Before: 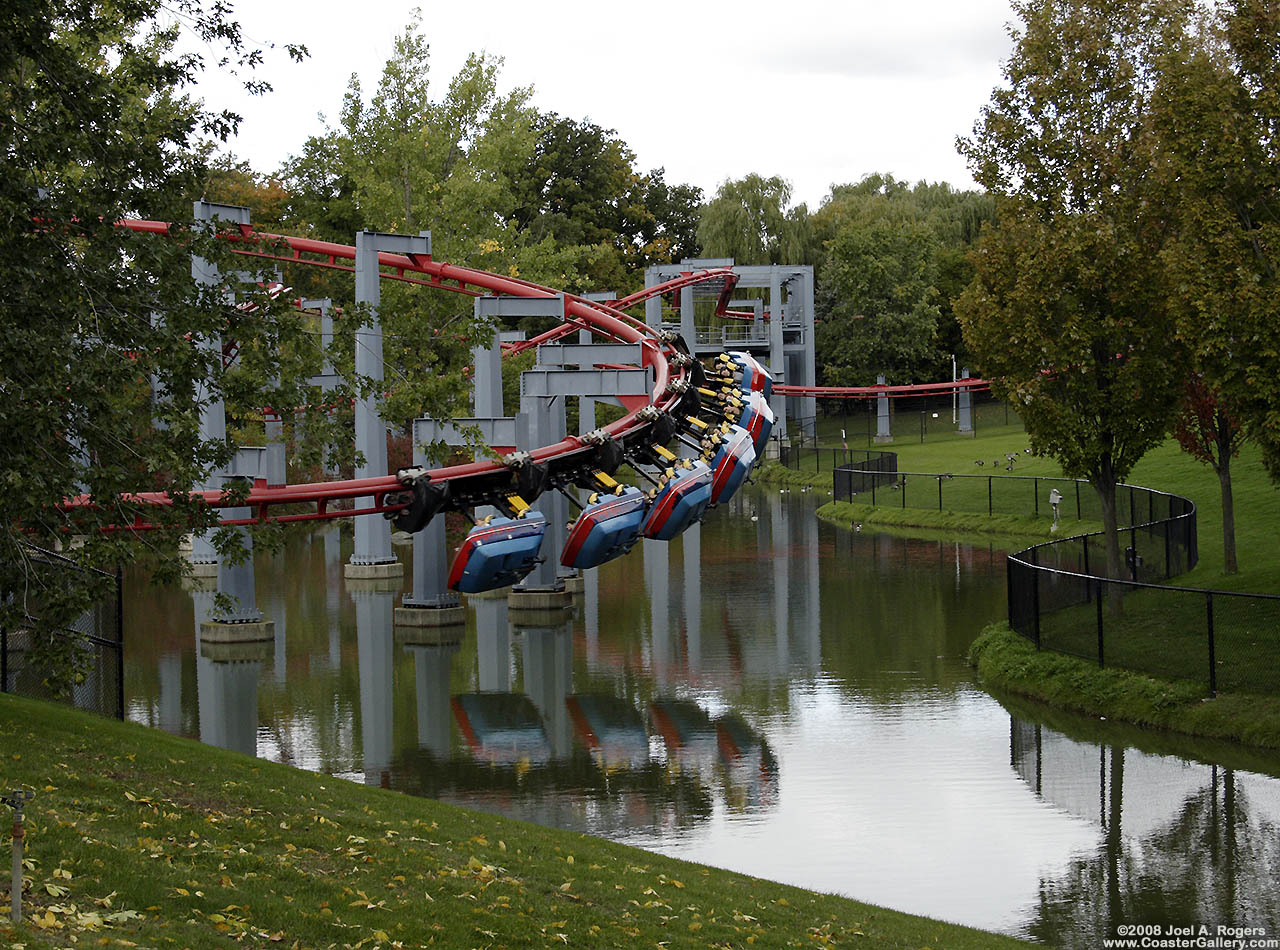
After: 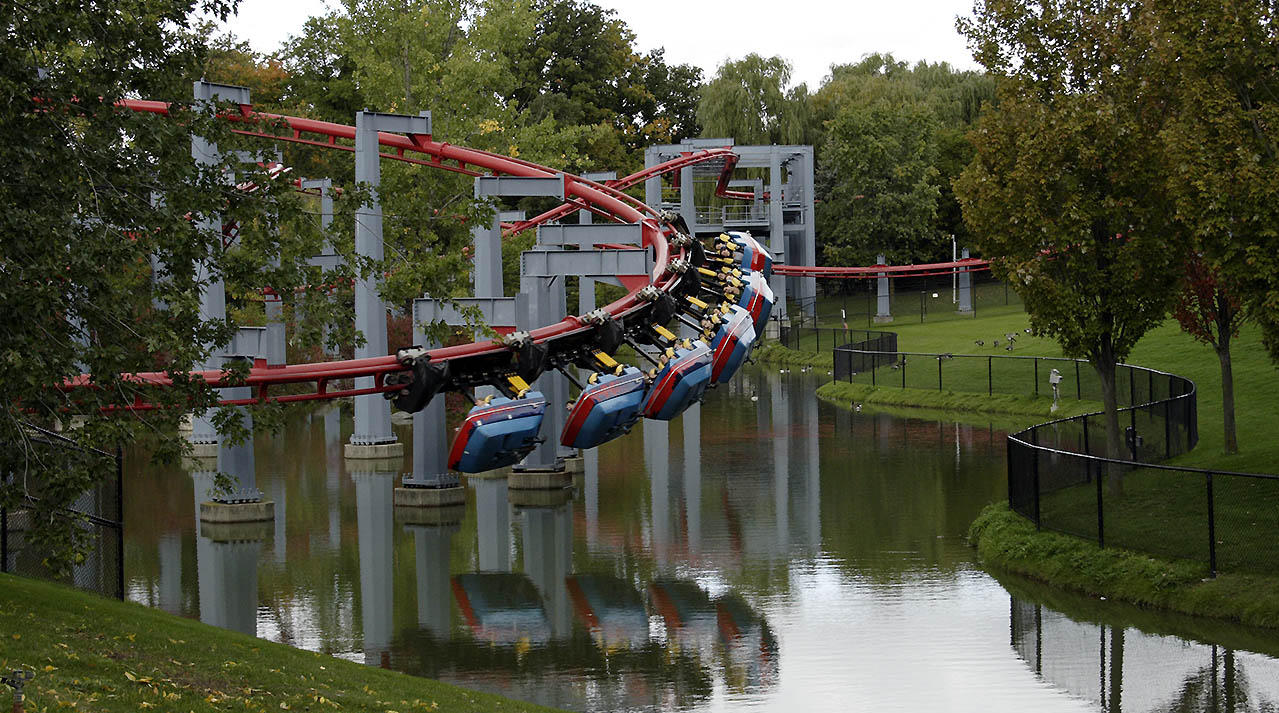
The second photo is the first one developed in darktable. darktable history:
crop and rotate: top 12.635%, bottom 12.236%
